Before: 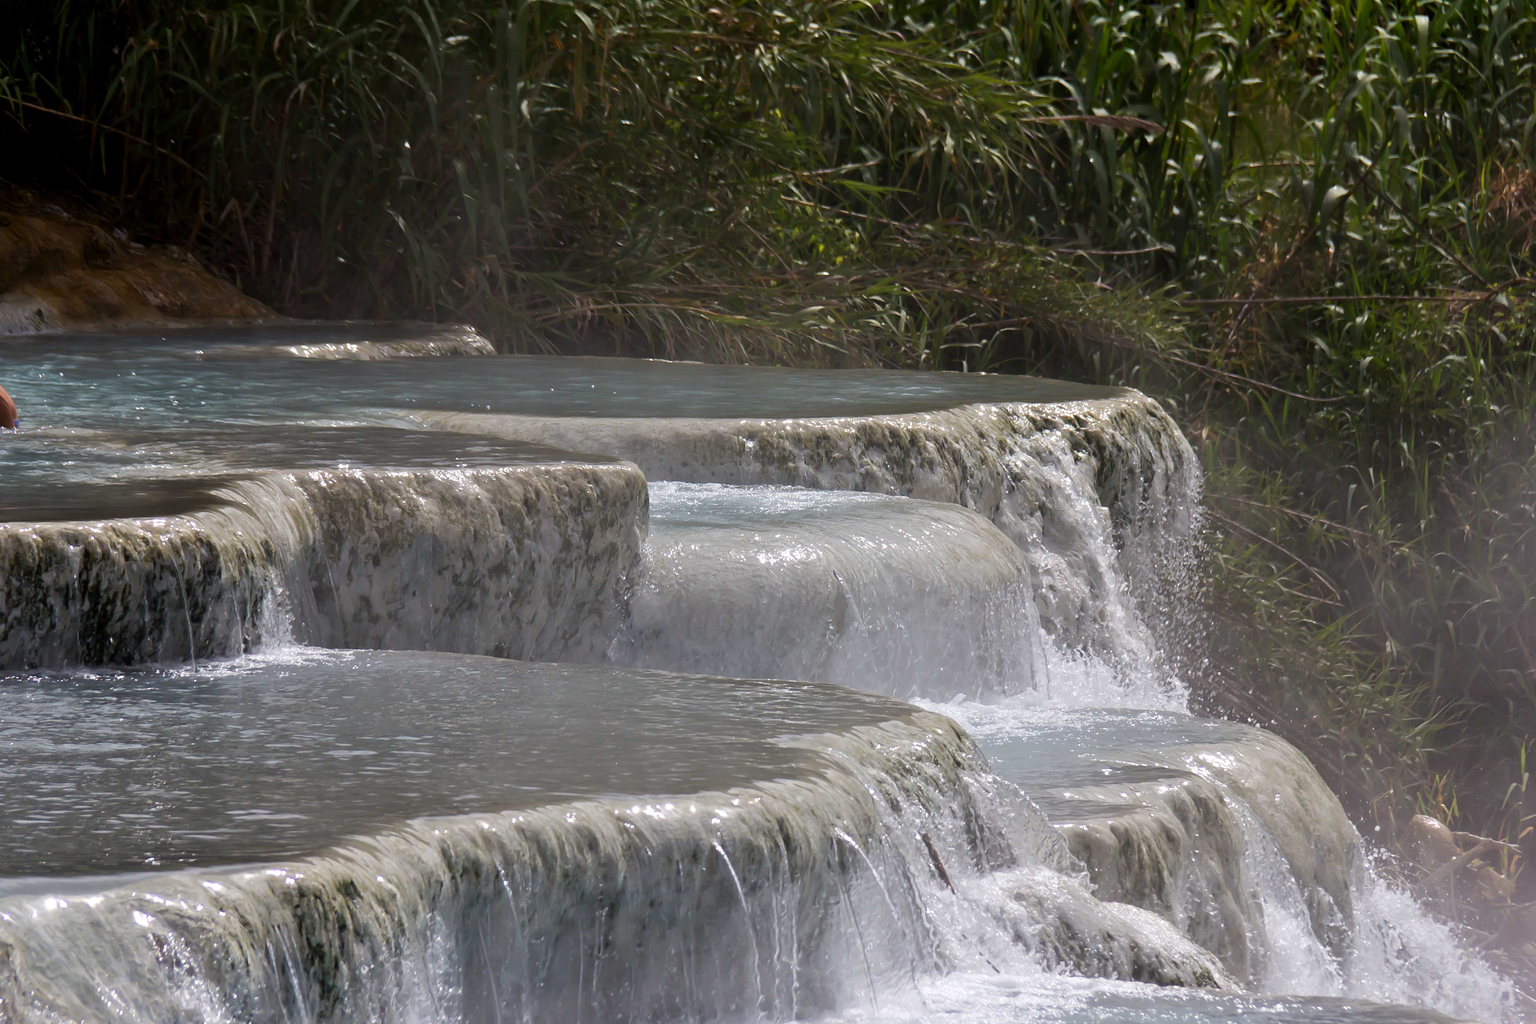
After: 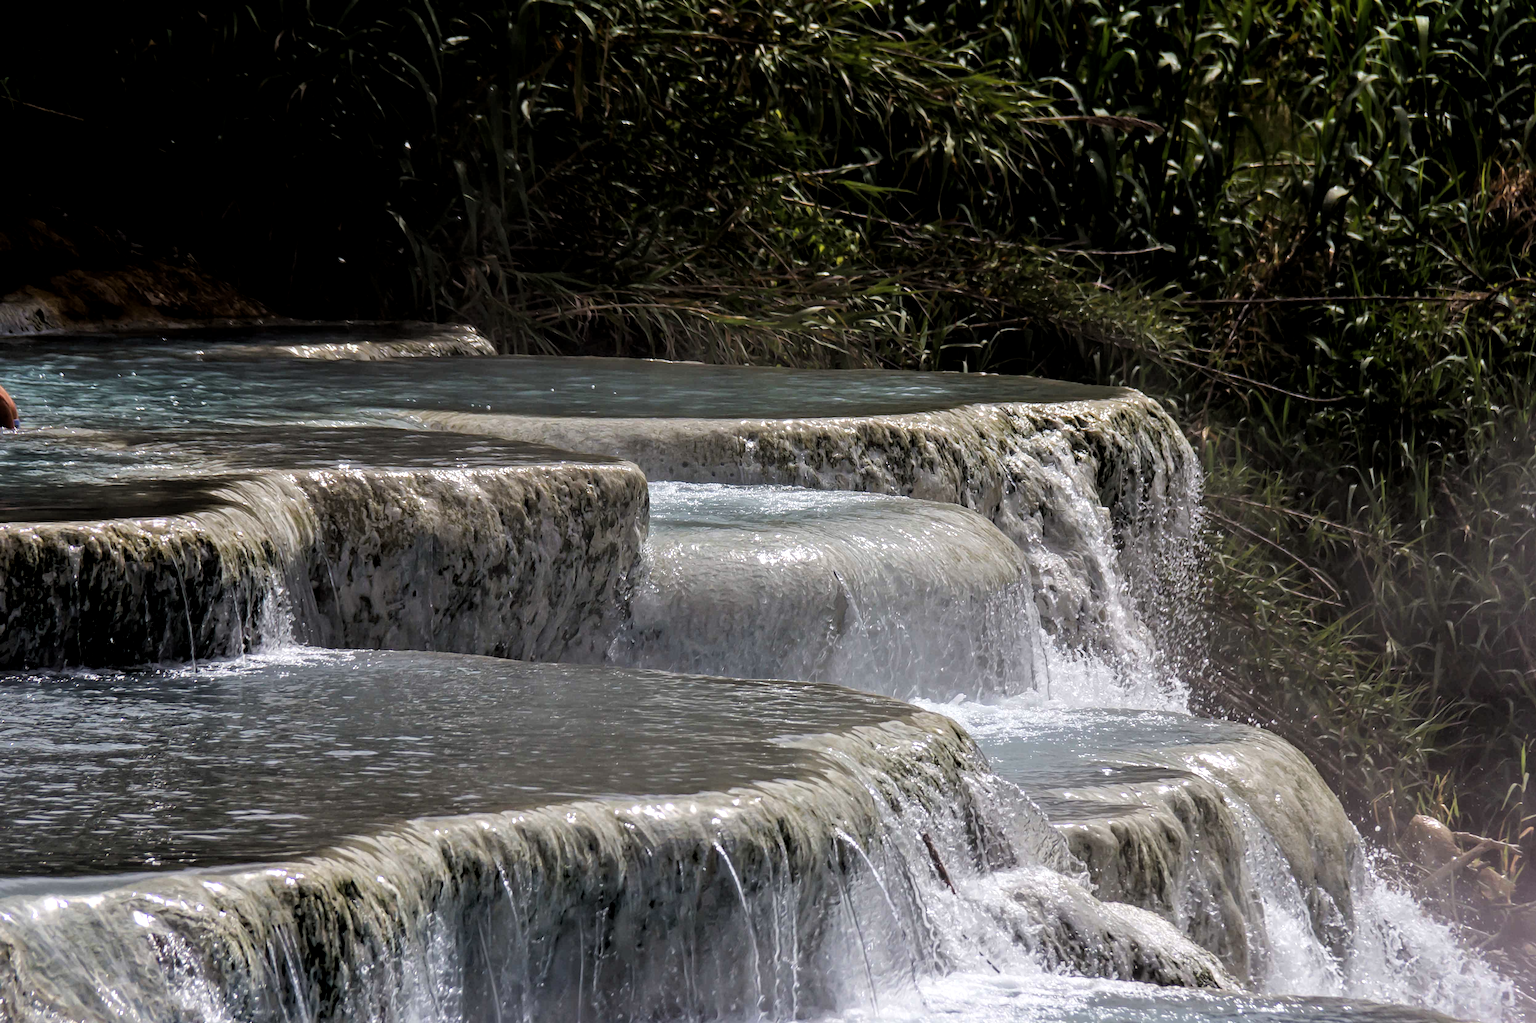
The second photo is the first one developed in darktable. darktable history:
haze removal: strength 0.297, distance 0.254, compatibility mode true, adaptive false
filmic rgb: middle gray luminance 8.54%, black relative exposure -6.25 EV, white relative exposure 2.72 EV, threshold 5.99 EV, target black luminance 0%, hardness 4.76, latitude 73.53%, contrast 1.331, shadows ↔ highlights balance 9.57%, enable highlight reconstruction true
local contrast: on, module defaults
